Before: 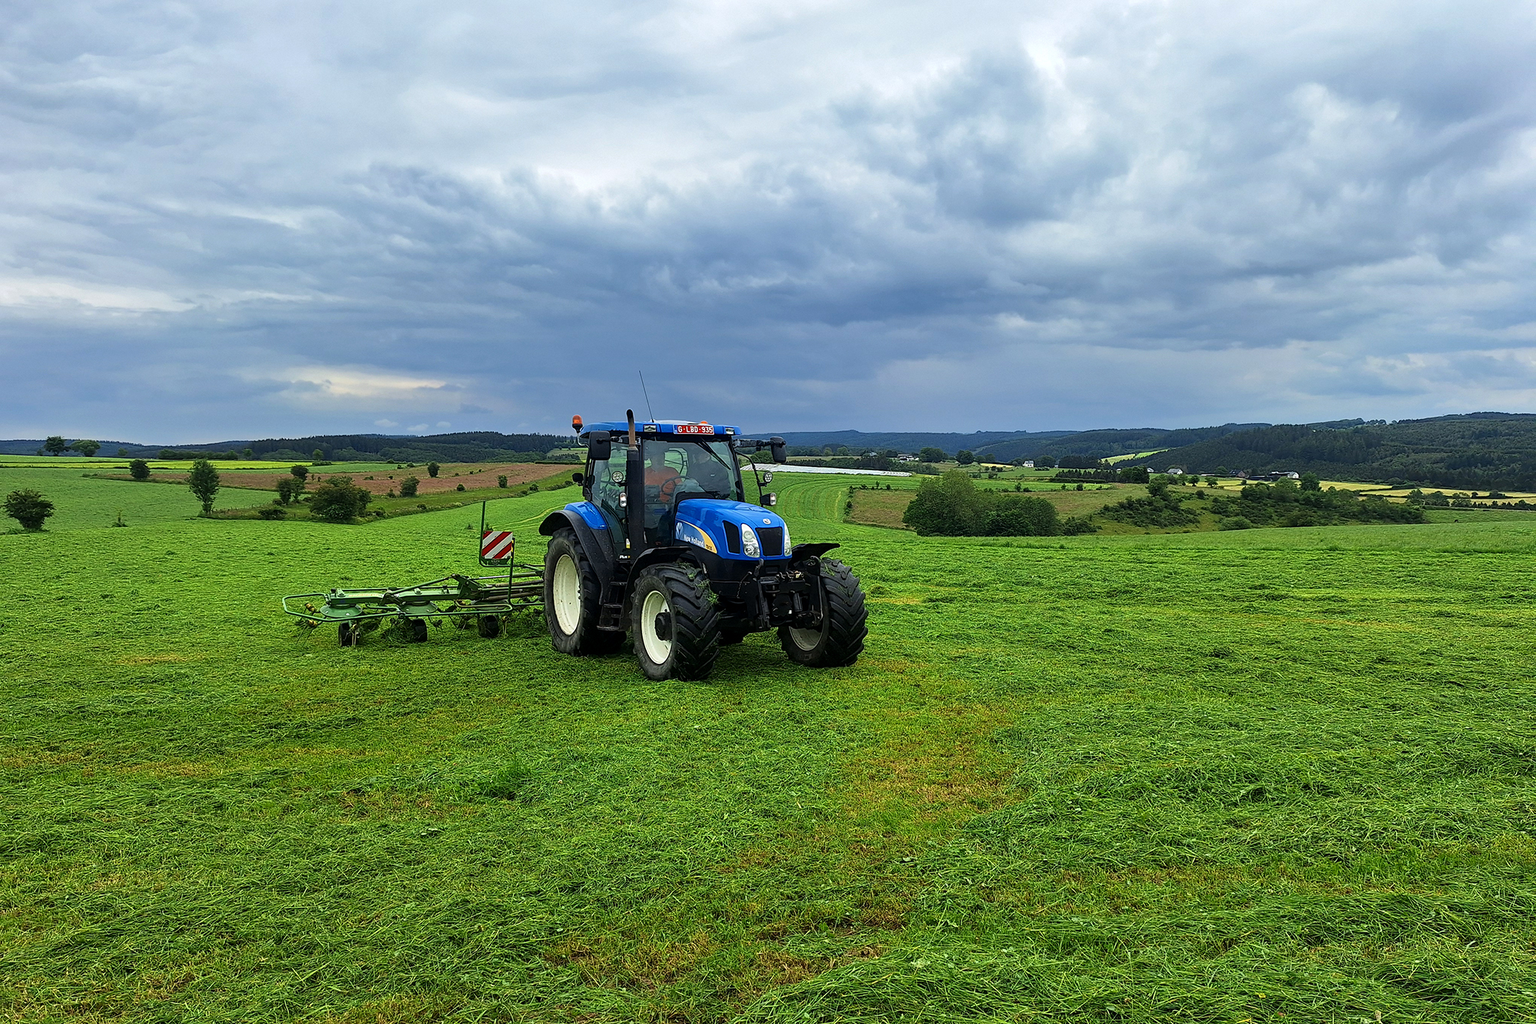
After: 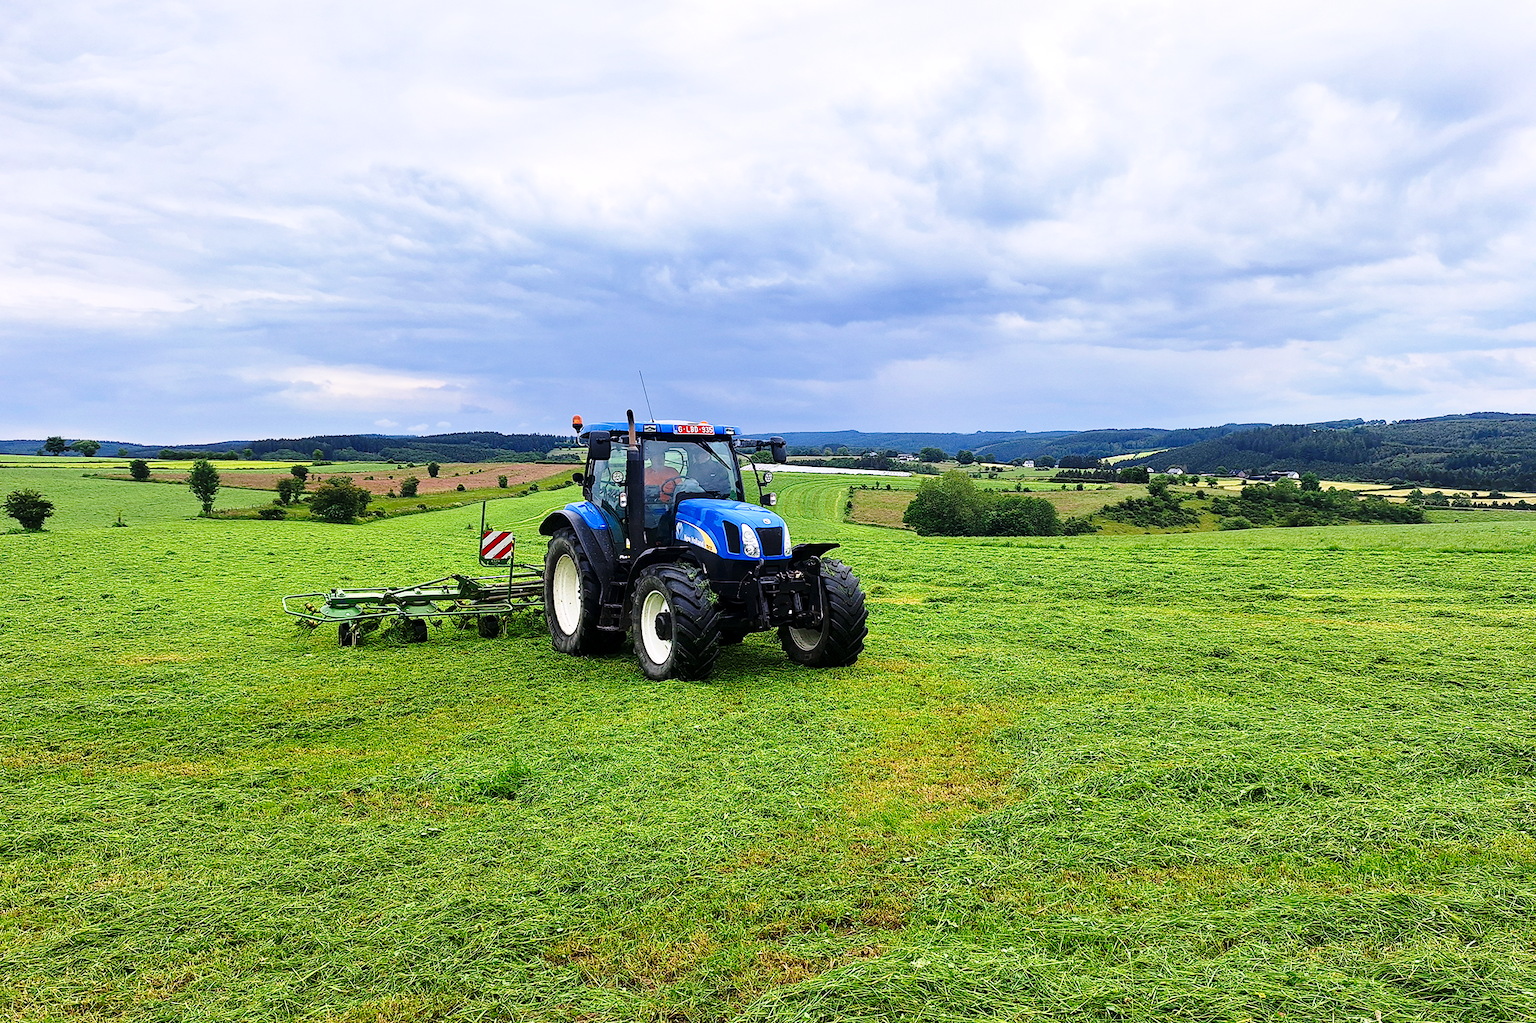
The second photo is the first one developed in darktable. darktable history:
white balance: red 1.066, blue 1.119
base curve: curves: ch0 [(0, 0) (0.028, 0.03) (0.121, 0.232) (0.46, 0.748) (0.859, 0.968) (1, 1)], preserve colors none
